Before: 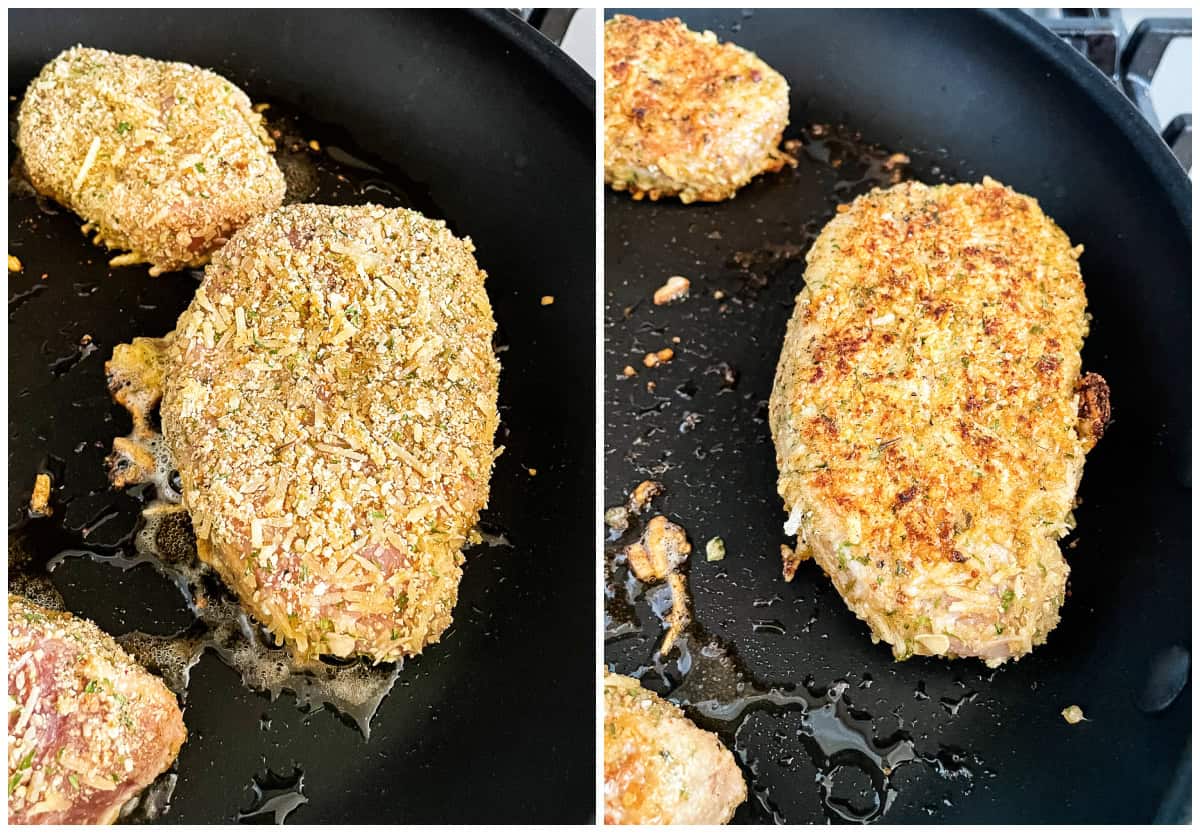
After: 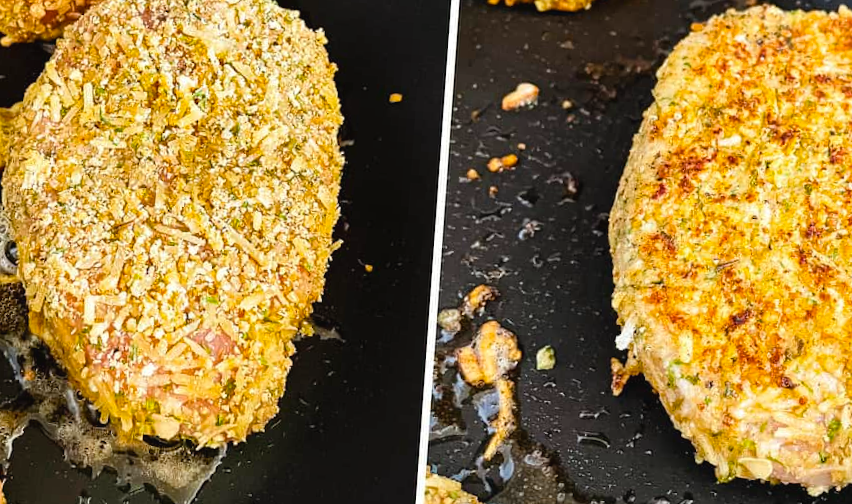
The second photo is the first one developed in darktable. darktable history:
crop and rotate: angle -4.05°, left 9.767%, top 21.303%, right 12.174%, bottom 12.117%
color balance rgb: shadows lift › chroma 1.022%, shadows lift › hue 31.72°, global offset › luminance 0.267%, perceptual saturation grading › global saturation 31.077%
